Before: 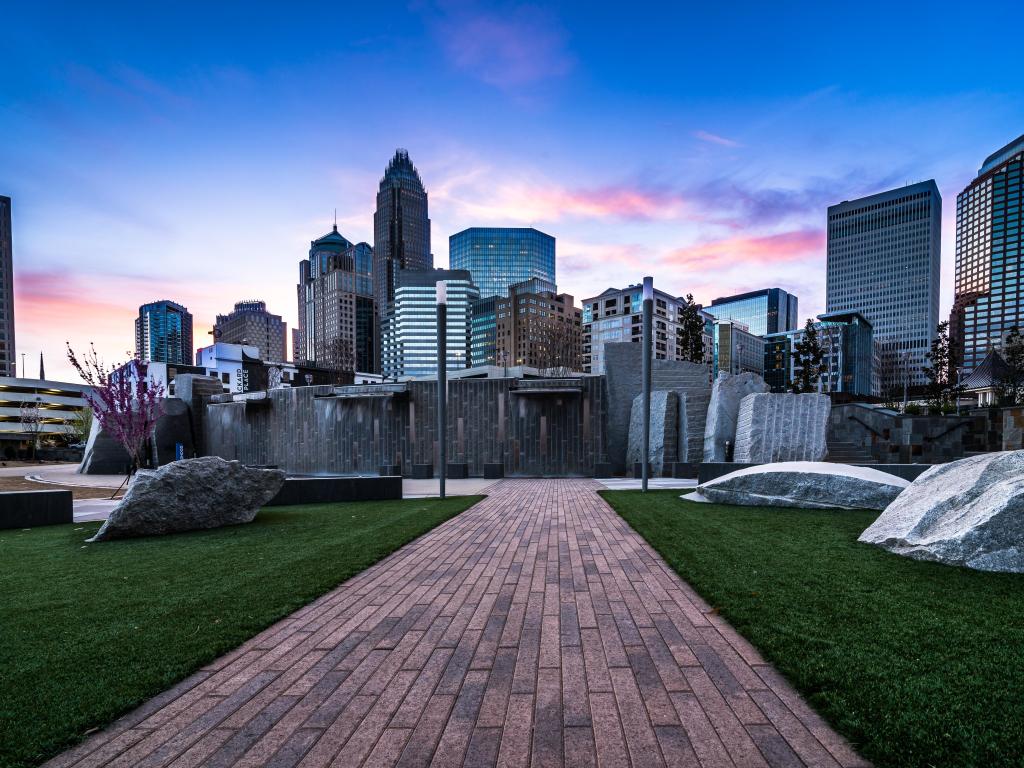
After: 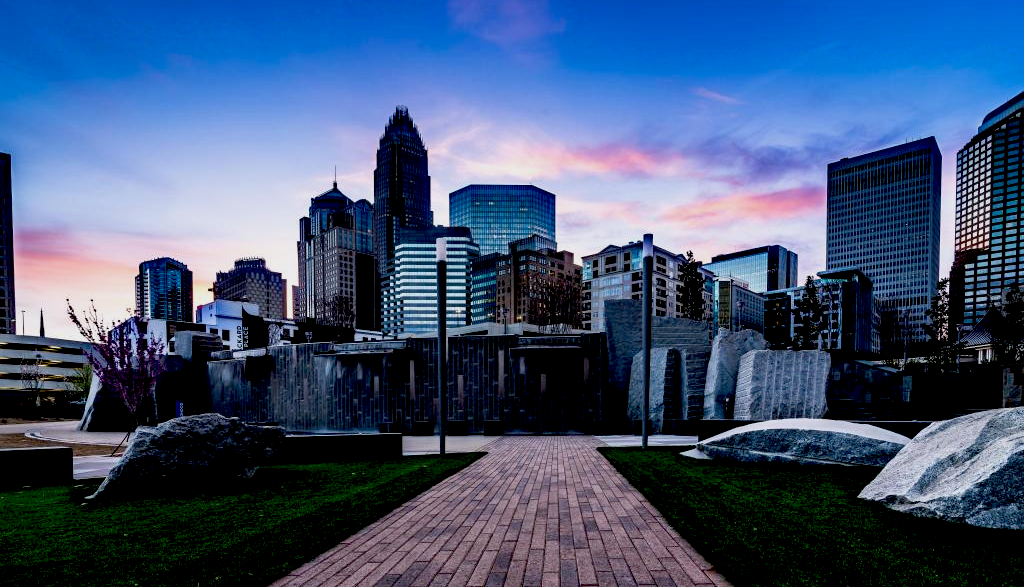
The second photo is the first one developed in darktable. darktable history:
crop: top 5.649%, bottom 17.909%
exposure: black level correction 0.045, exposure -0.231 EV, compensate highlight preservation false
